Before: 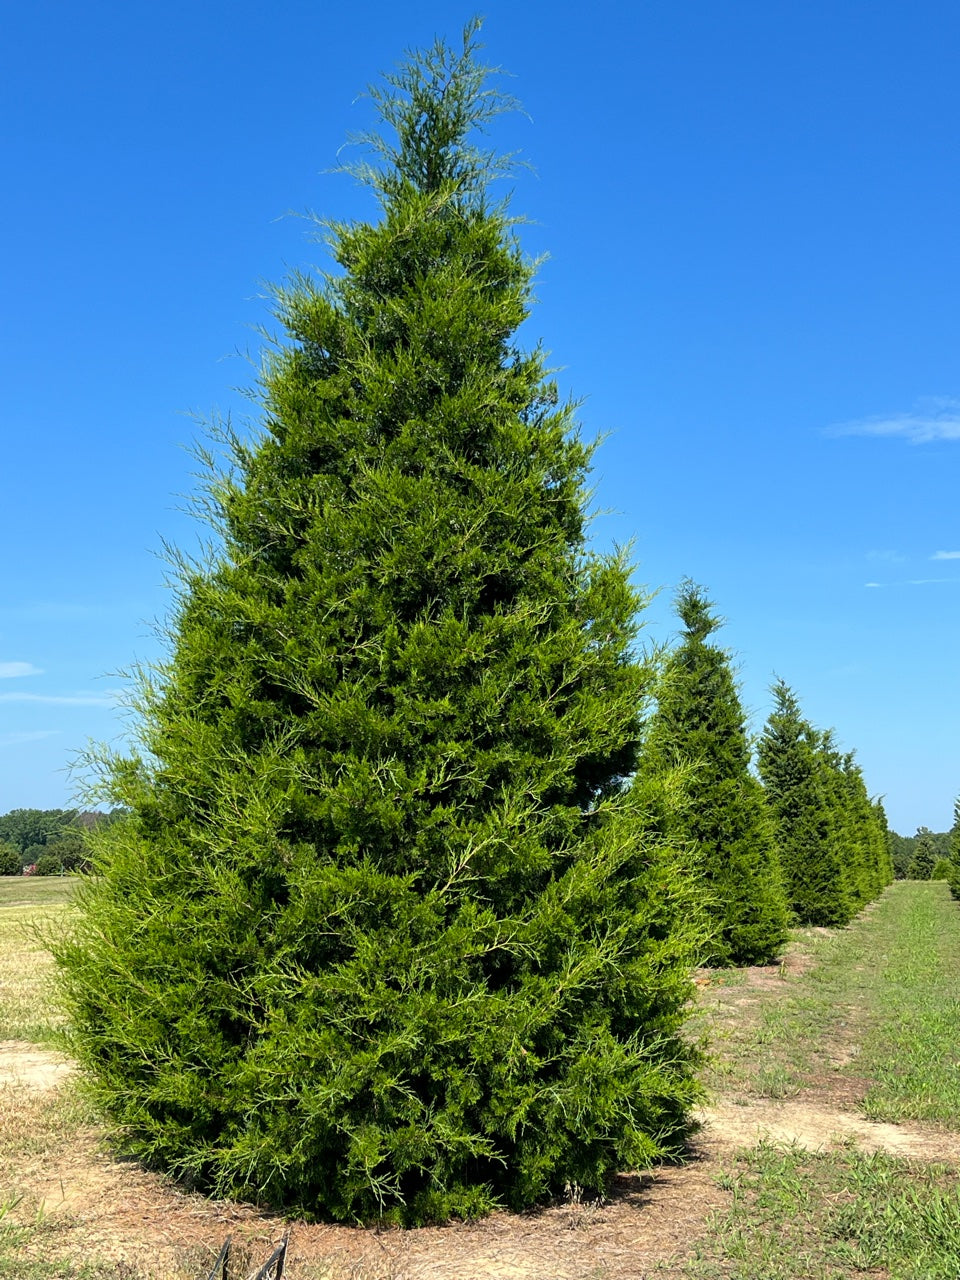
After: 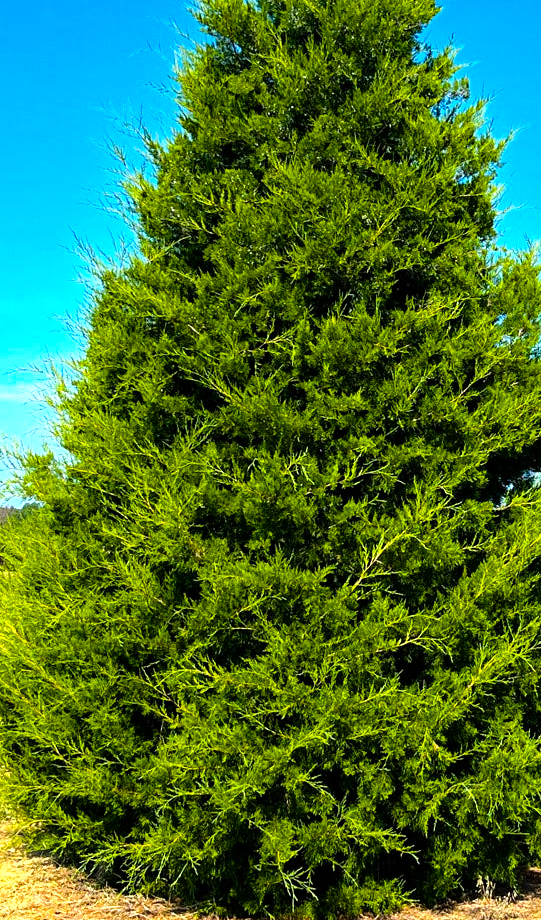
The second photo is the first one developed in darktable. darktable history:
contrast brightness saturation: saturation -0.089
crop: left 9.198%, top 23.844%, right 34.39%, bottom 4.219%
color balance rgb: linear chroma grading › global chroma 14.839%, perceptual saturation grading › global saturation 25.899%, global vibrance 34.779%
haze removal: strength 0.258, distance 0.246, compatibility mode true, adaptive false
tone equalizer: -8 EV -0.734 EV, -7 EV -0.715 EV, -6 EV -0.625 EV, -5 EV -0.393 EV, -3 EV 0.394 EV, -2 EV 0.6 EV, -1 EV 0.69 EV, +0 EV 0.733 EV
